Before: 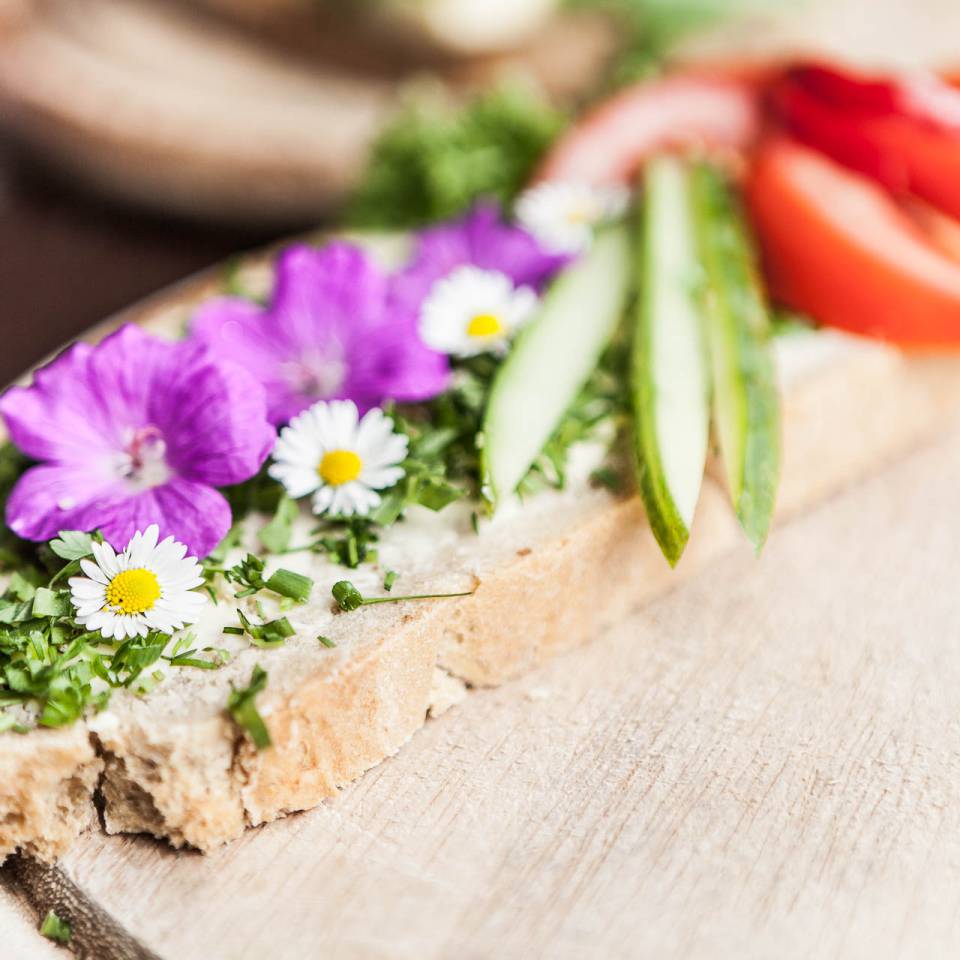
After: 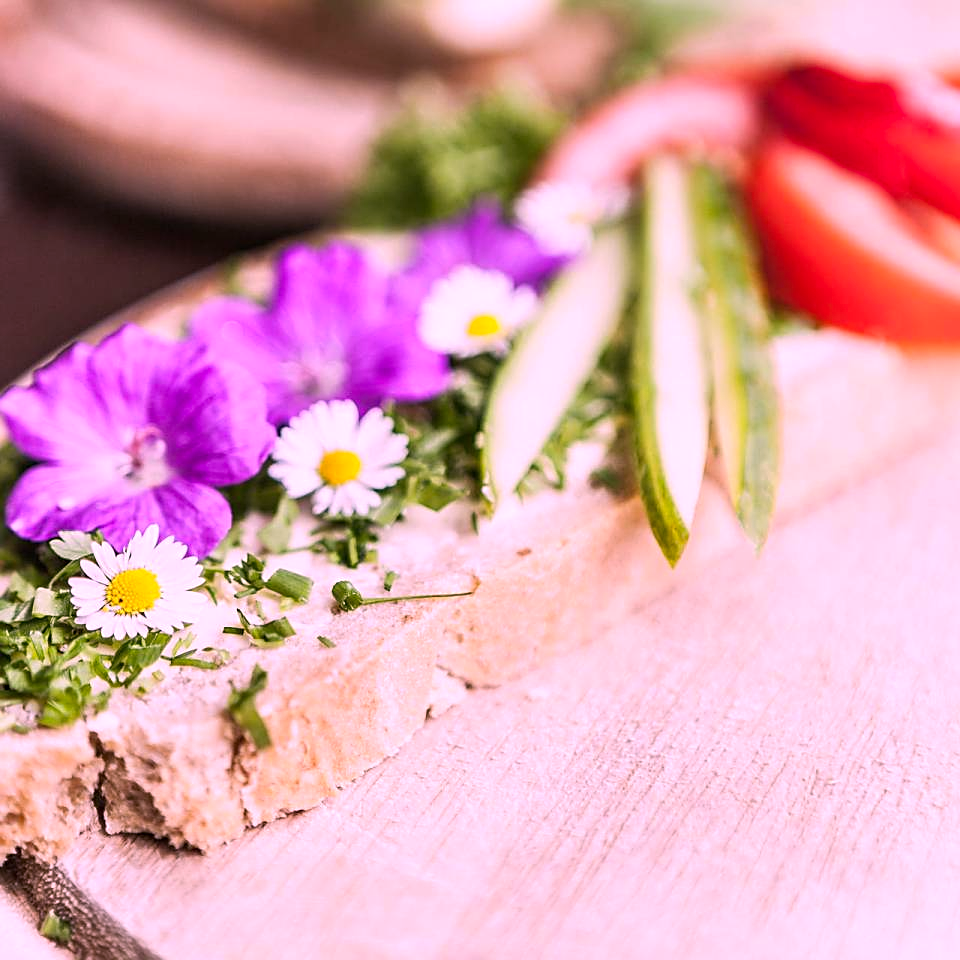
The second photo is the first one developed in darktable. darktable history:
white balance: red 1.042, blue 1.17
sharpen: on, module defaults
color correction: highlights a* 14.52, highlights b* 4.84
